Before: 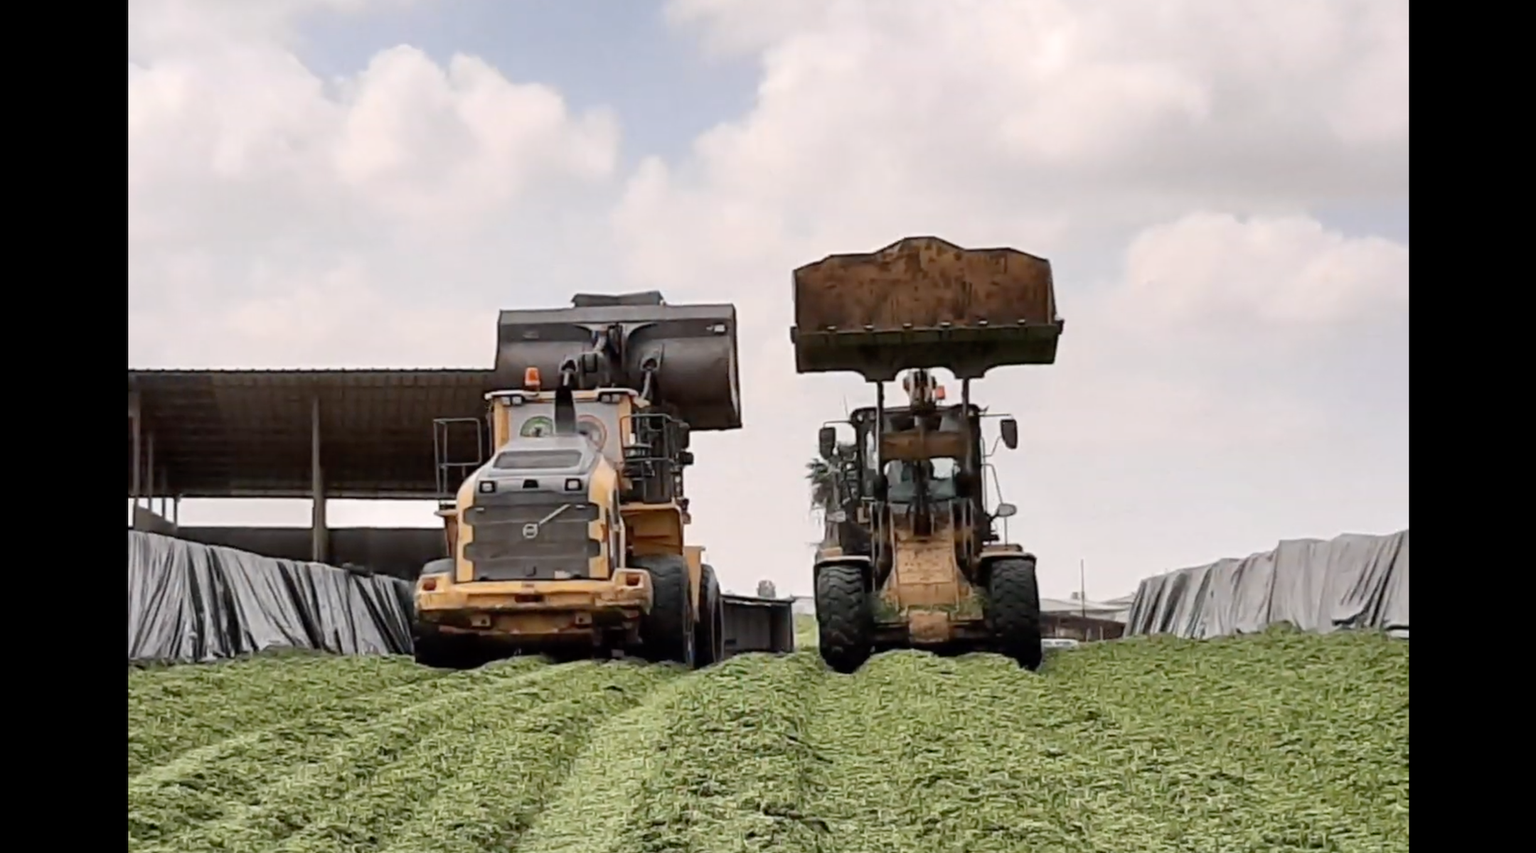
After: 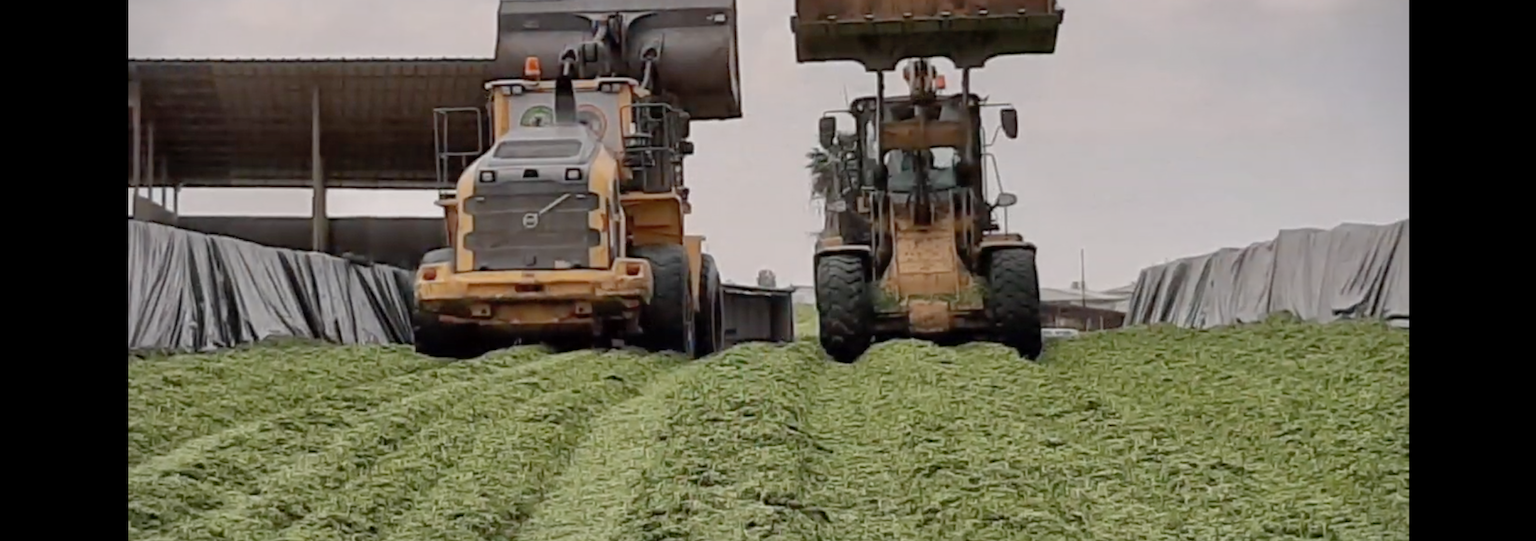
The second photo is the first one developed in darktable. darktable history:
shadows and highlights: shadows 25, highlights -25
vignetting: fall-off radius 31.48%, brightness -0.472
tone equalizer: -8 EV 0.25 EV, -7 EV 0.417 EV, -6 EV 0.417 EV, -5 EV 0.25 EV, -3 EV -0.25 EV, -2 EV -0.417 EV, -1 EV -0.417 EV, +0 EV -0.25 EV, edges refinement/feathering 500, mask exposure compensation -1.57 EV, preserve details guided filter
crop and rotate: top 36.435%
